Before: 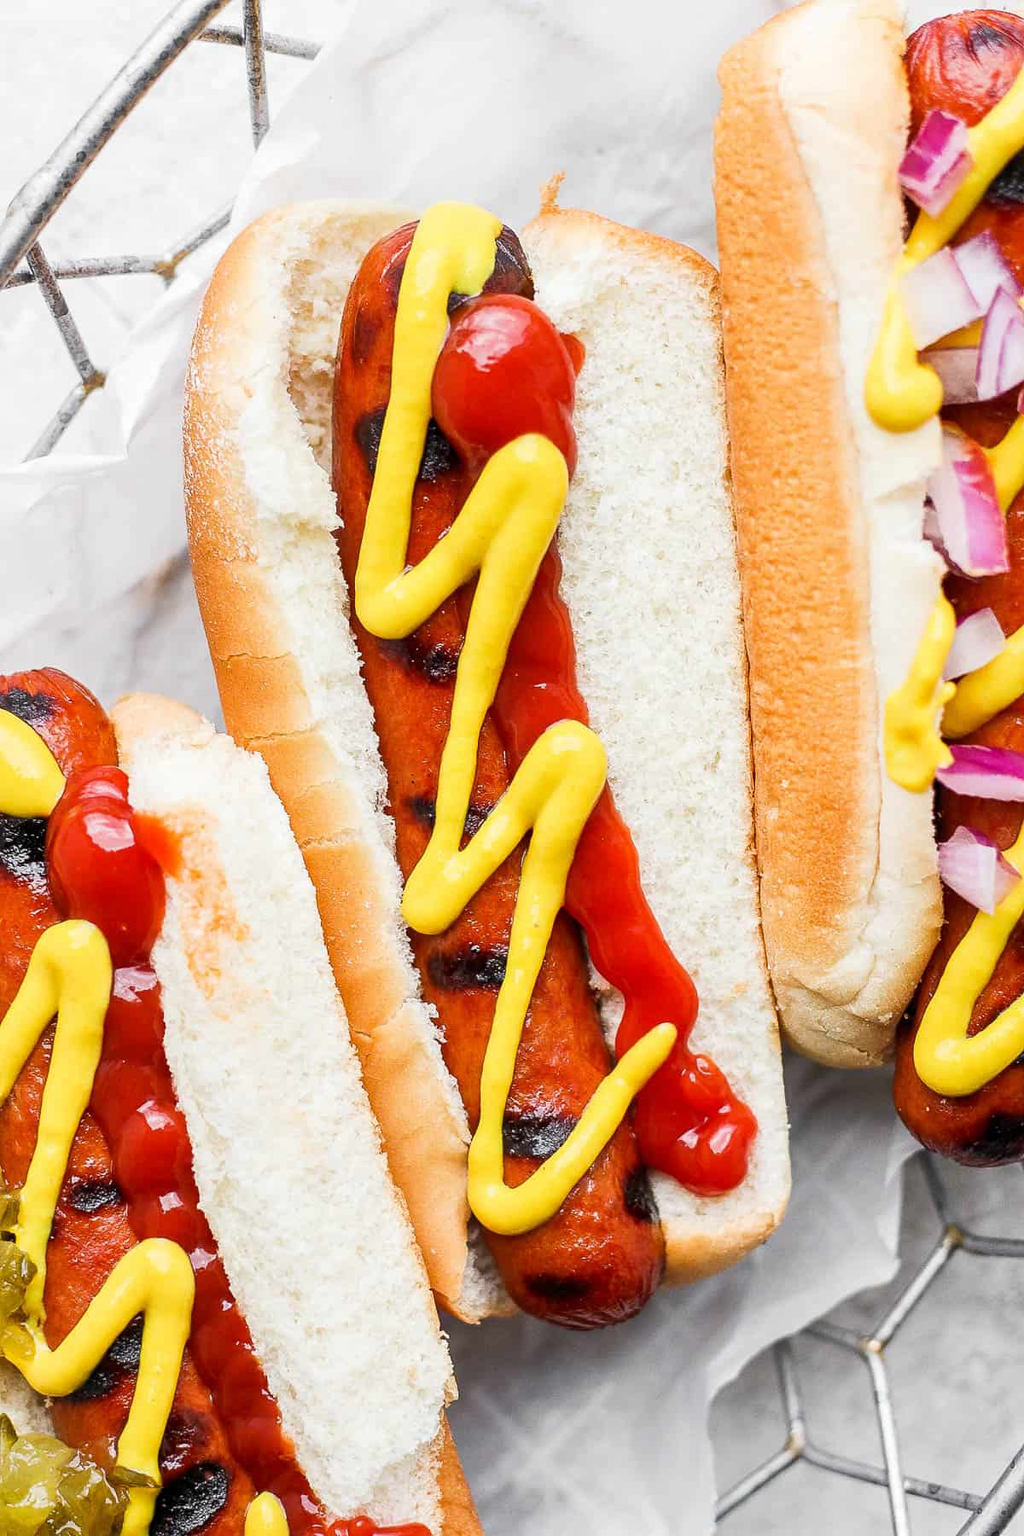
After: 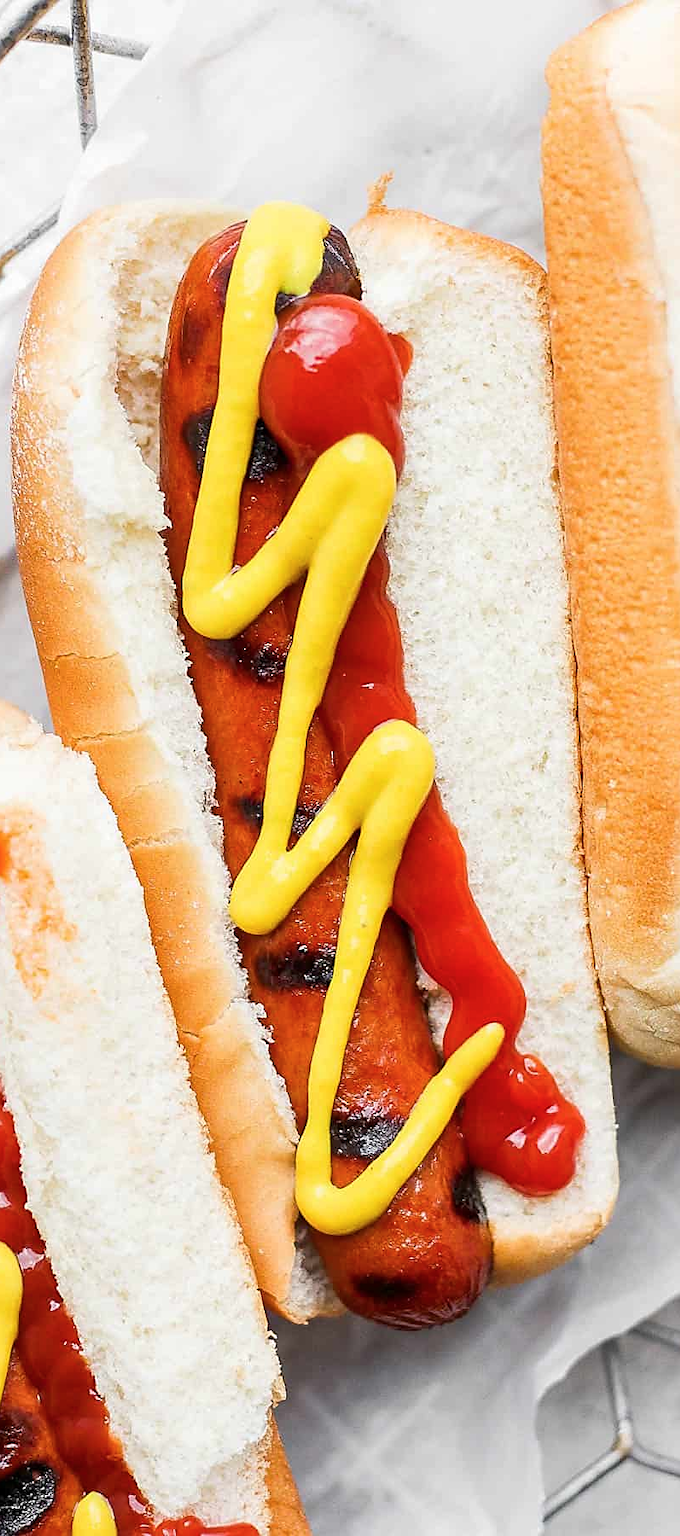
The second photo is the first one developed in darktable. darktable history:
color balance rgb: on, module defaults
crop: left 16.899%, right 16.556%
sharpen: radius 1.864, amount 0.398, threshold 1.271
